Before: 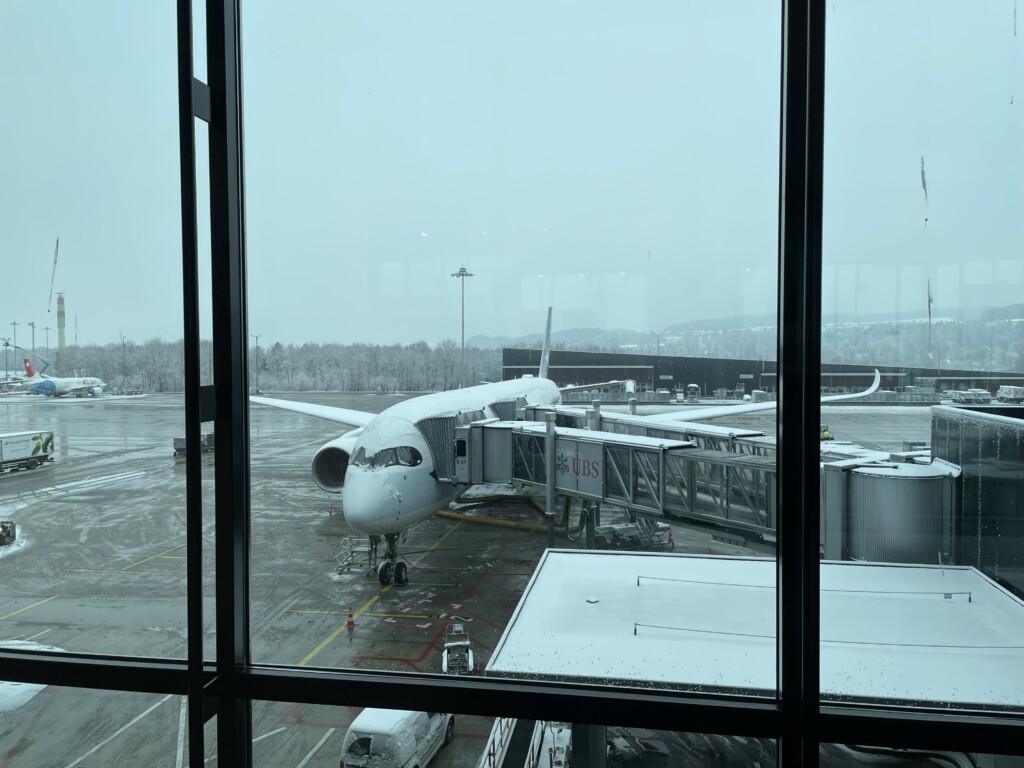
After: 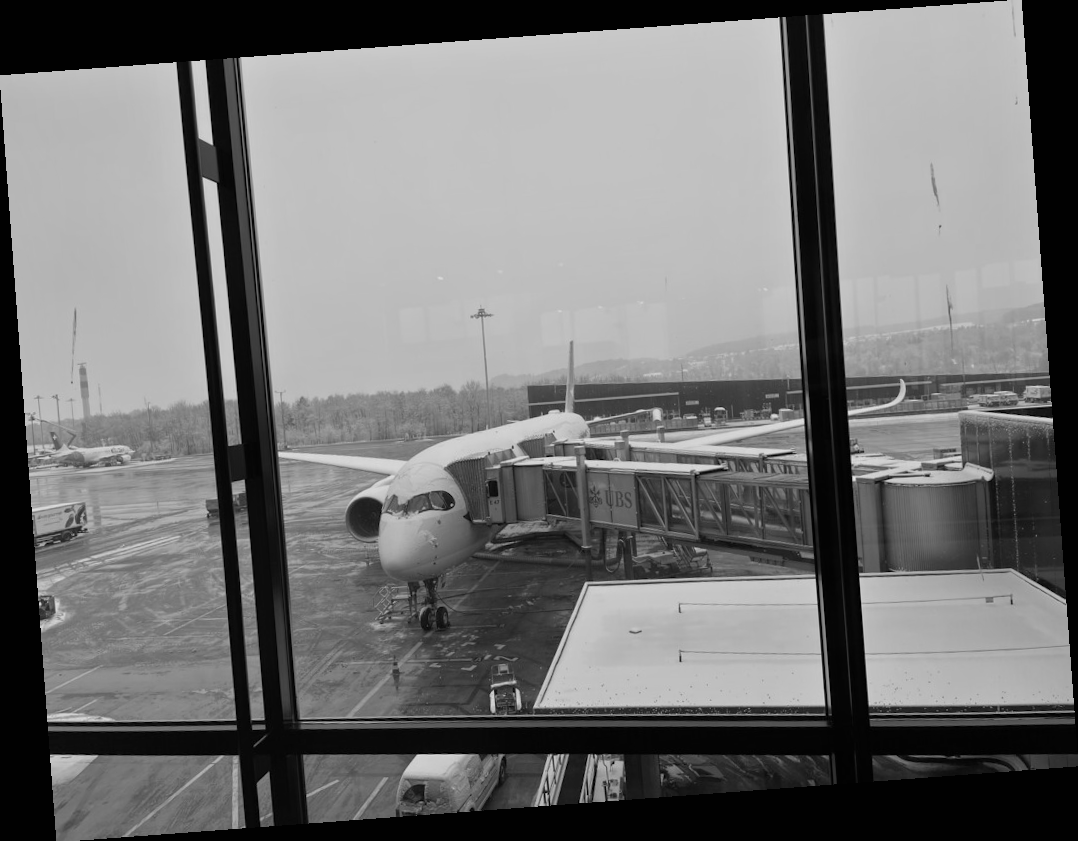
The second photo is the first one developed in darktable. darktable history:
rotate and perspective: rotation -4.25°, automatic cropping off
exposure: black level correction 0, exposure 0.2 EV, compensate exposure bias true, compensate highlight preservation false
monochrome: a 26.22, b 42.67, size 0.8
